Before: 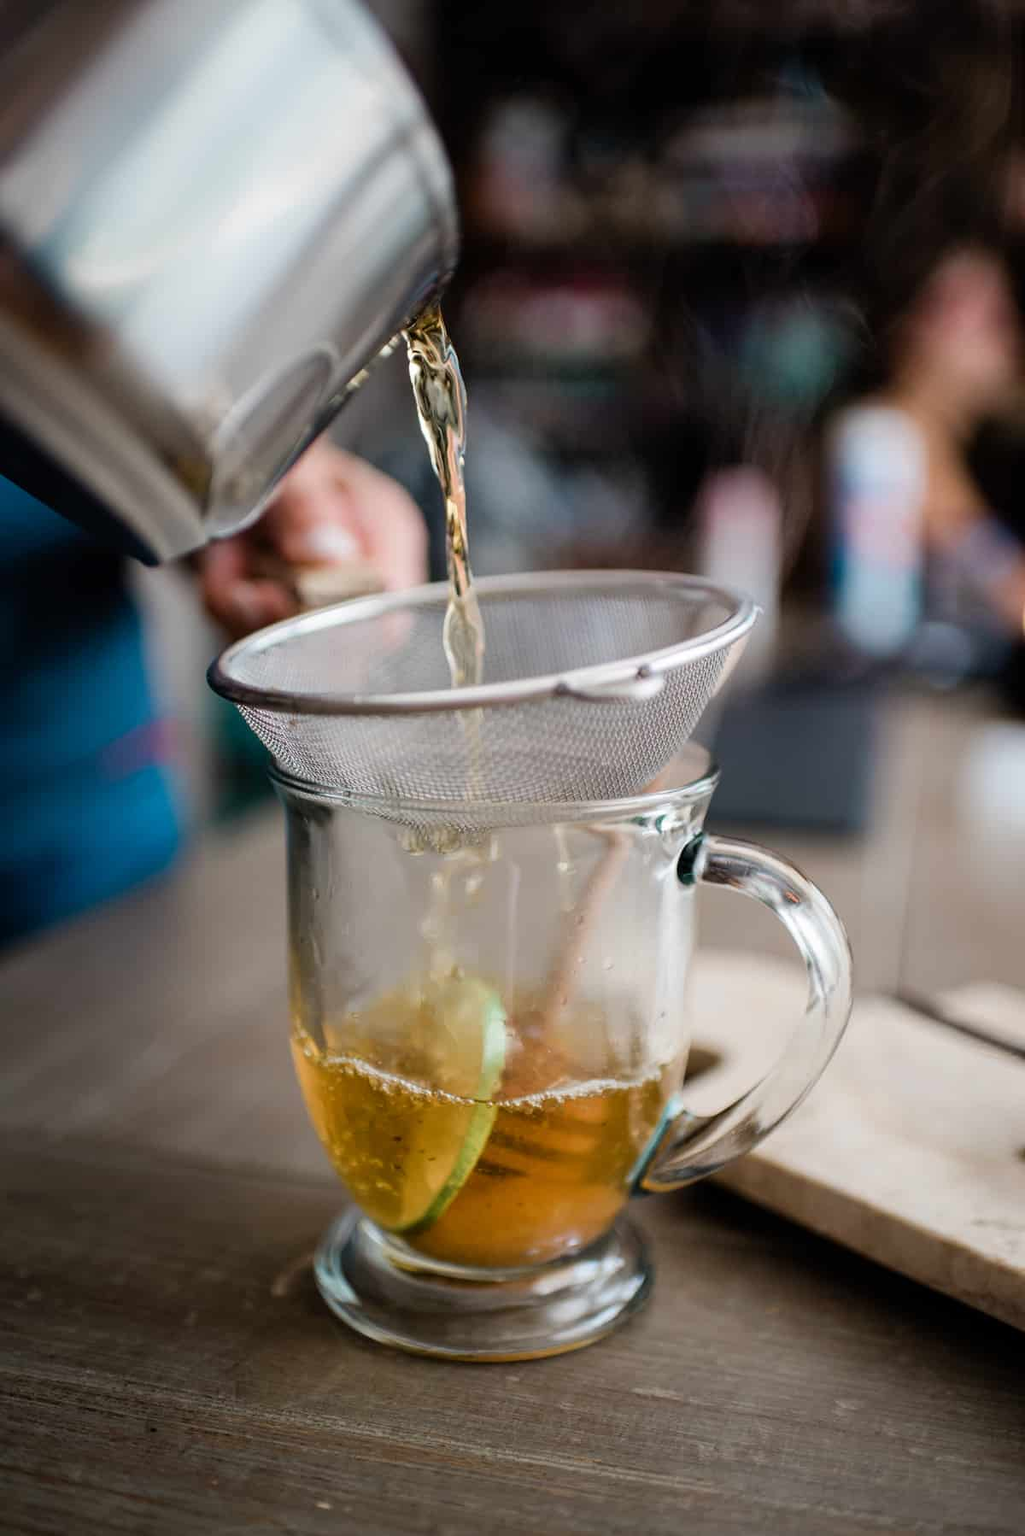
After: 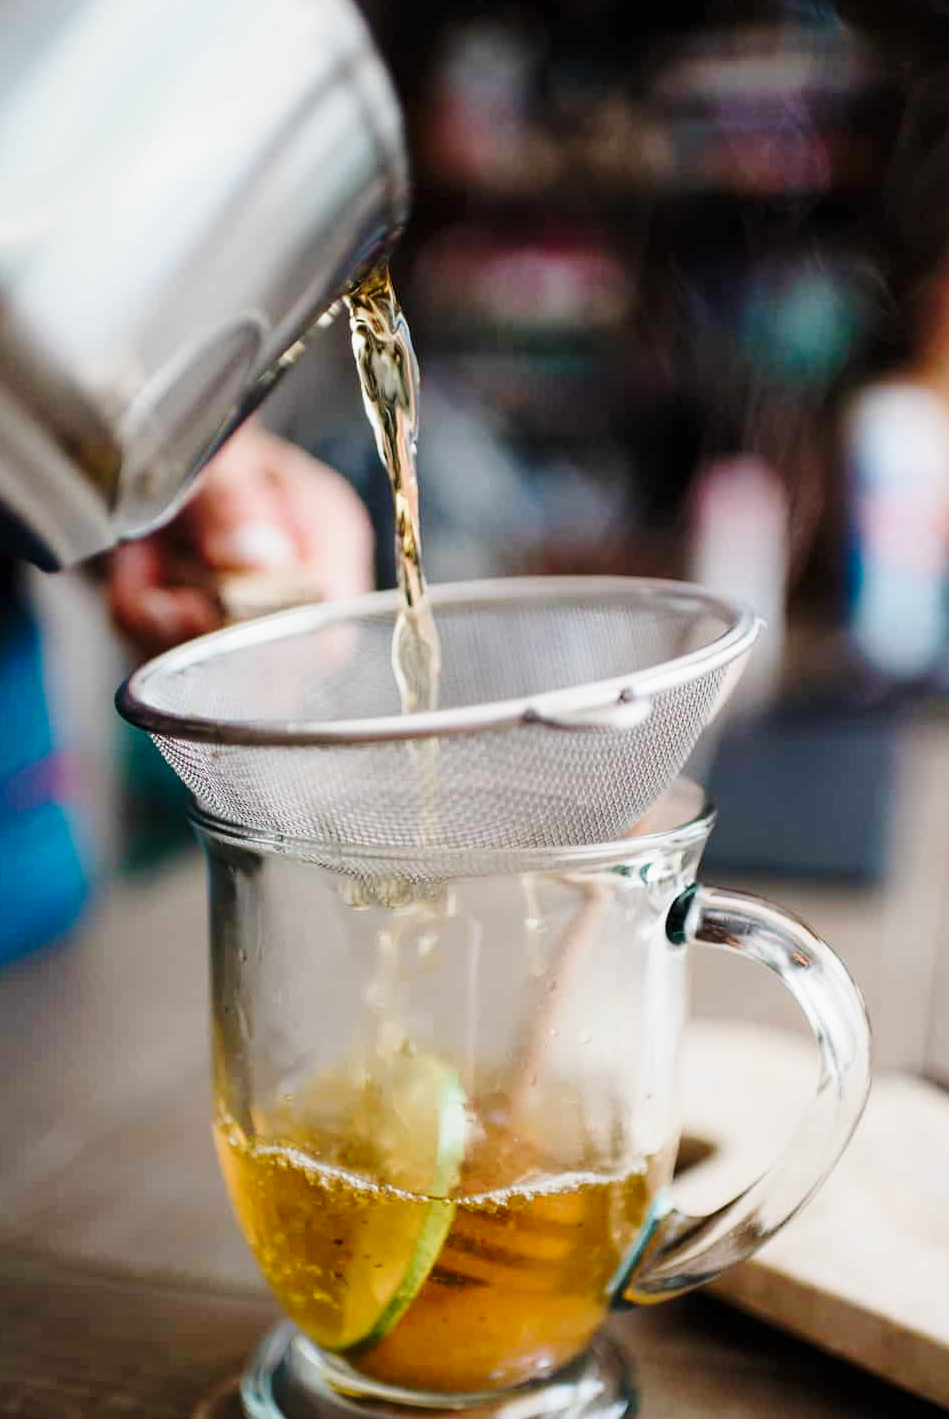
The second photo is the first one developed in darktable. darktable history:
crop and rotate: left 10.596%, top 5.092%, right 10.304%, bottom 15.981%
base curve: curves: ch0 [(0, 0) (0.028, 0.03) (0.121, 0.232) (0.46, 0.748) (0.859, 0.968) (1, 1)], preserve colors none
tone equalizer: -8 EV 0.276 EV, -7 EV 0.392 EV, -6 EV 0.452 EV, -5 EV 0.283 EV, -3 EV -0.262 EV, -2 EV -0.398 EV, -1 EV -0.395 EV, +0 EV -0.255 EV
